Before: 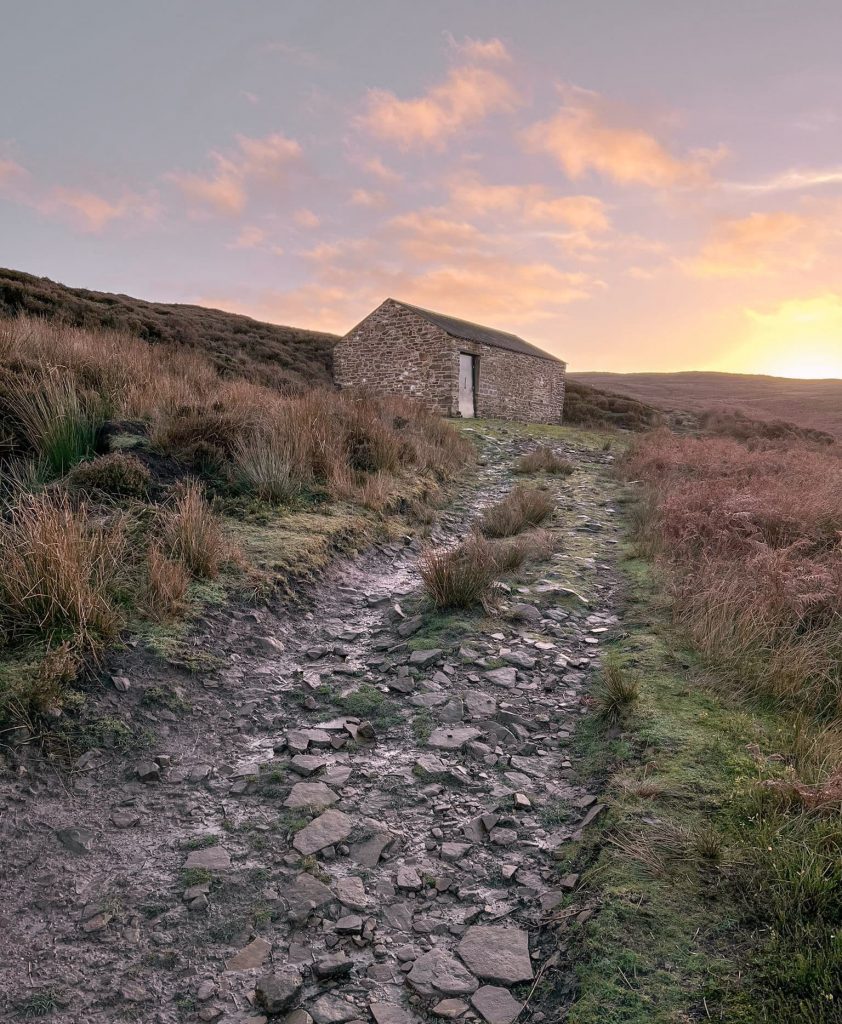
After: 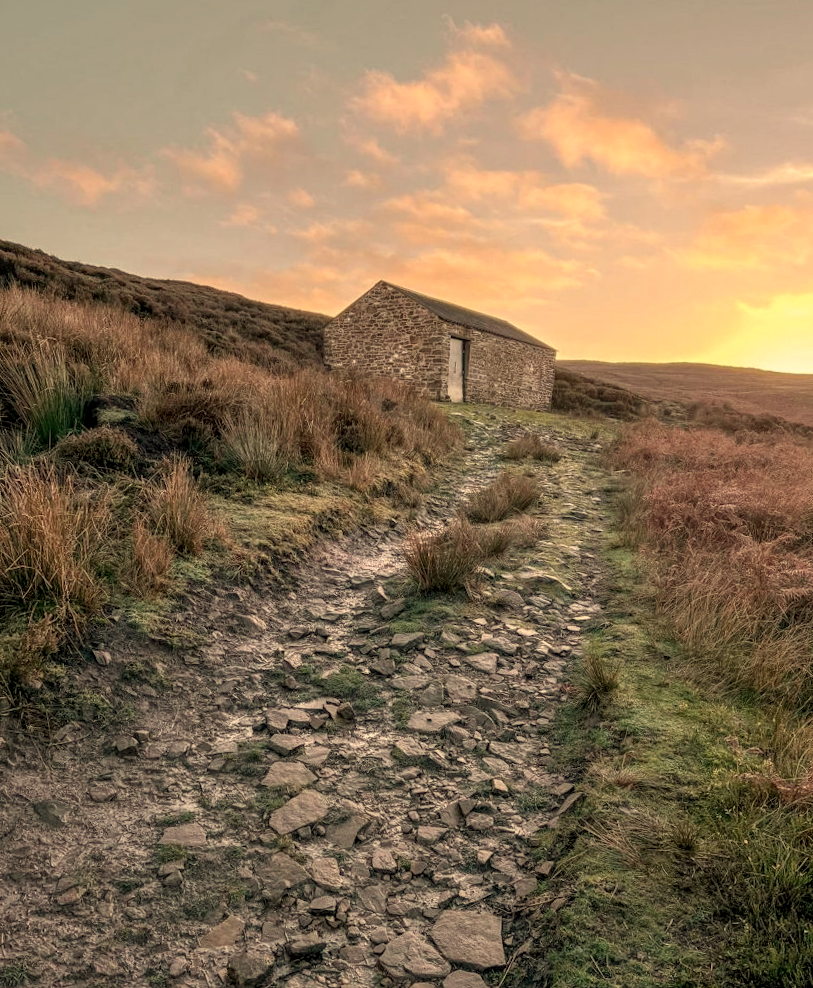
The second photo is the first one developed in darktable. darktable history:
crop and rotate: angle -1.69°
local contrast: highlights 0%, shadows 0%, detail 133%
white balance: red 1.08, blue 0.791
